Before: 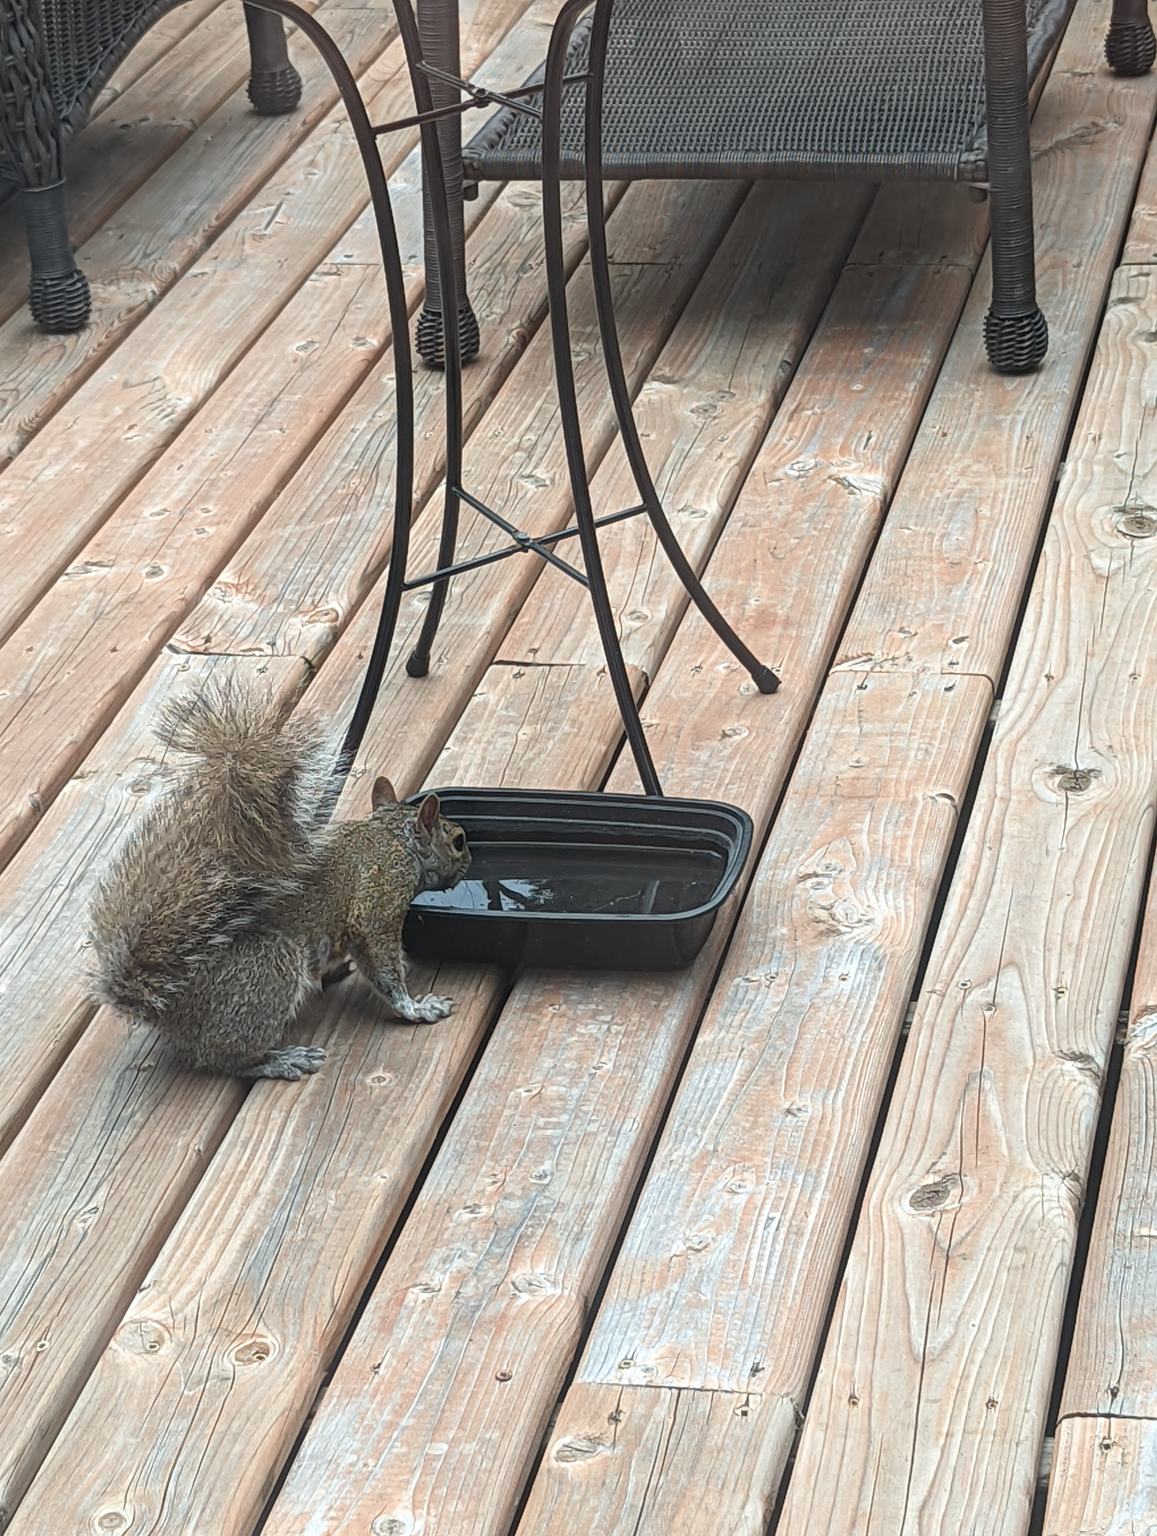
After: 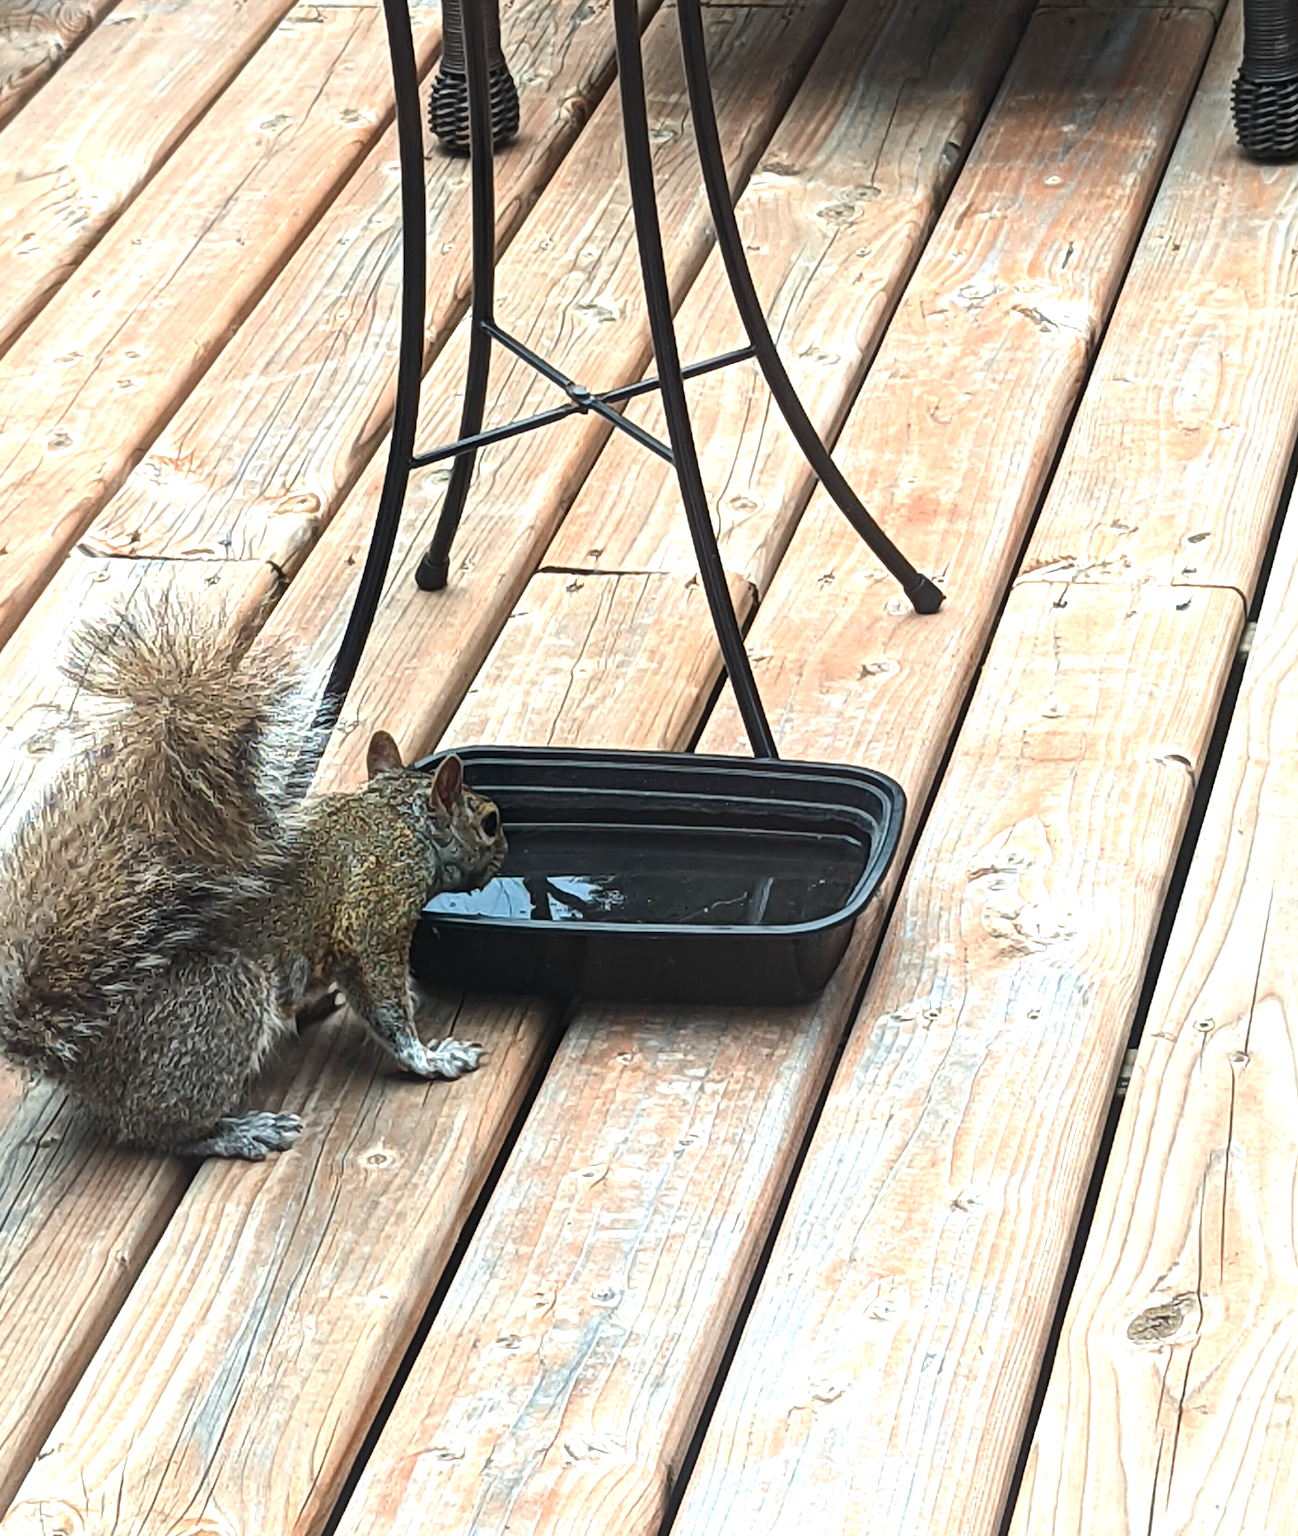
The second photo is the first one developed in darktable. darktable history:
rotate and perspective: automatic cropping original format, crop left 0, crop top 0
white balance: emerald 1
crop: left 9.712%, top 16.928%, right 10.845%, bottom 12.332%
tone equalizer: -8 EV -0.75 EV, -7 EV -0.7 EV, -6 EV -0.6 EV, -5 EV -0.4 EV, -3 EV 0.4 EV, -2 EV 0.6 EV, -1 EV 0.7 EV, +0 EV 0.75 EV, edges refinement/feathering 500, mask exposure compensation -1.57 EV, preserve details no
color balance rgb: linear chroma grading › global chroma 10%, perceptual saturation grading › global saturation 30%, global vibrance 10%
